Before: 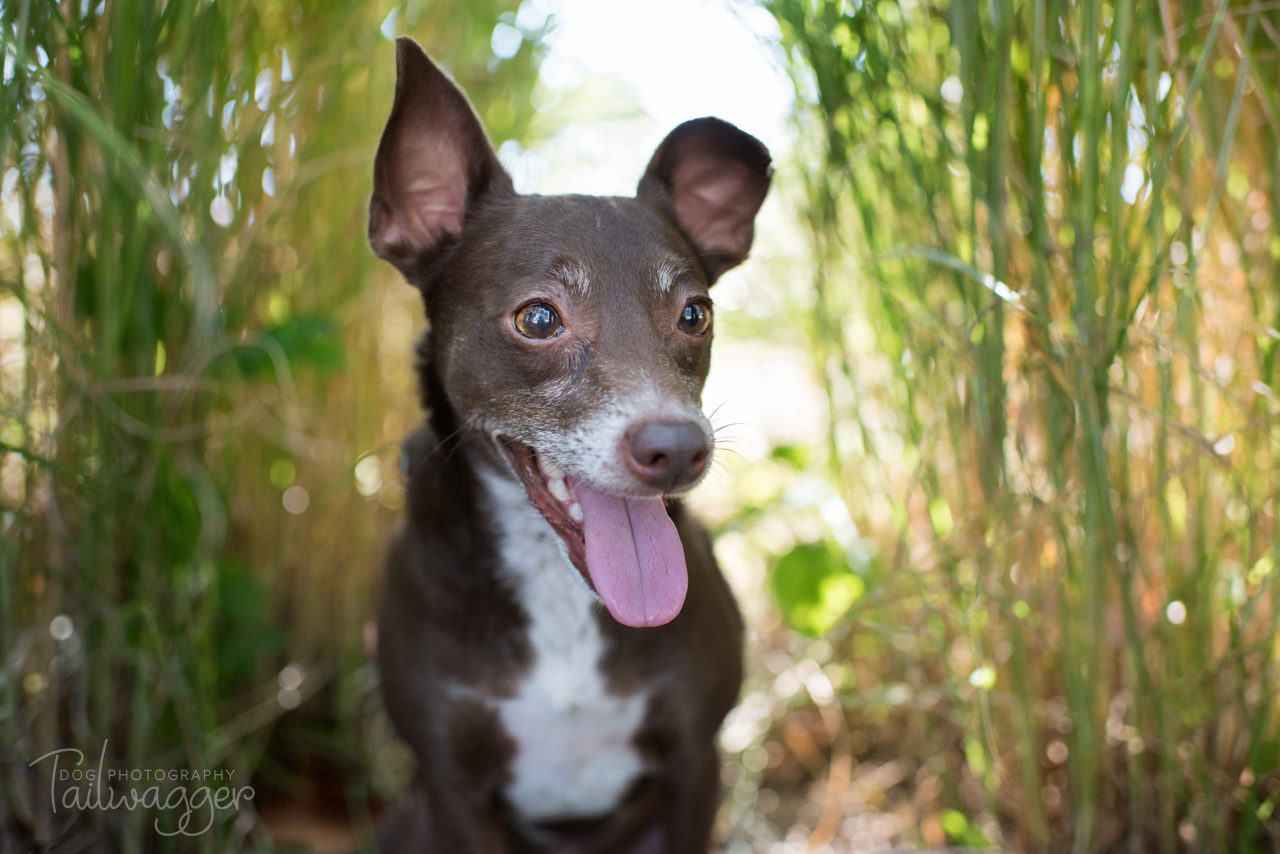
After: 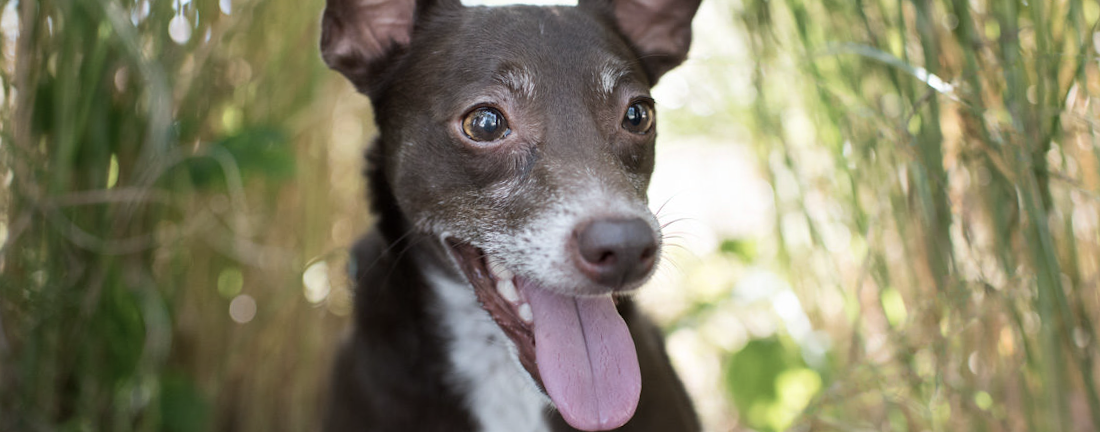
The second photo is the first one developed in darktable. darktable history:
crop: left 1.744%, top 19.225%, right 5.069%, bottom 28.357%
rotate and perspective: rotation -1.68°, lens shift (vertical) -0.146, crop left 0.049, crop right 0.912, crop top 0.032, crop bottom 0.96
contrast brightness saturation: contrast 0.1, saturation -0.3
